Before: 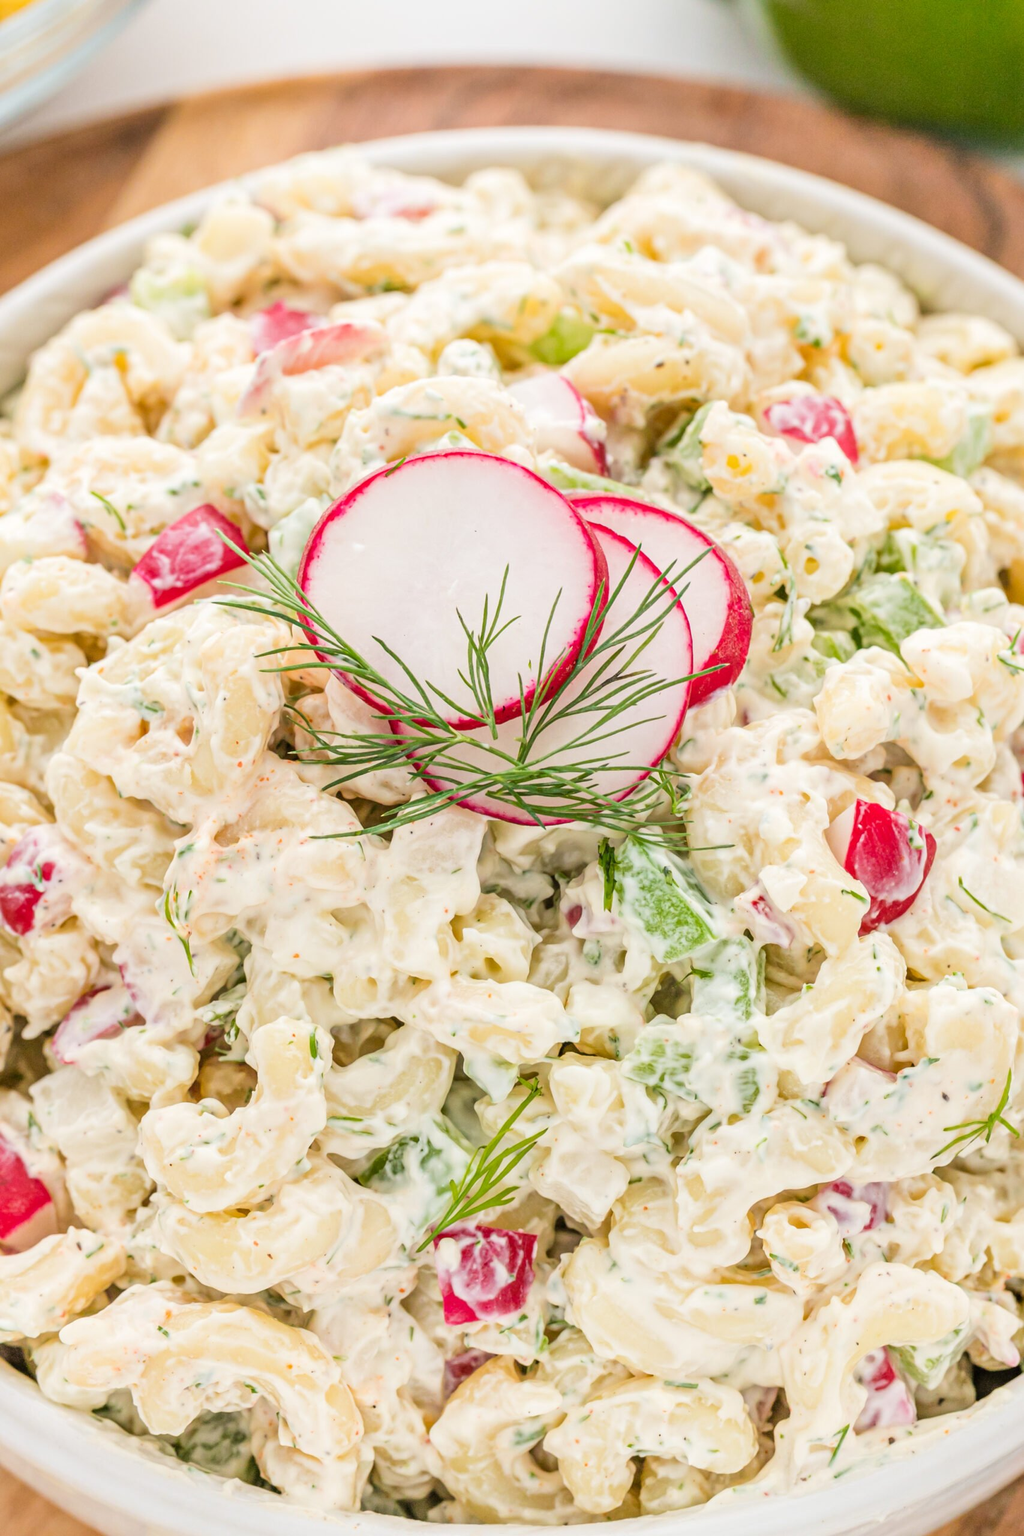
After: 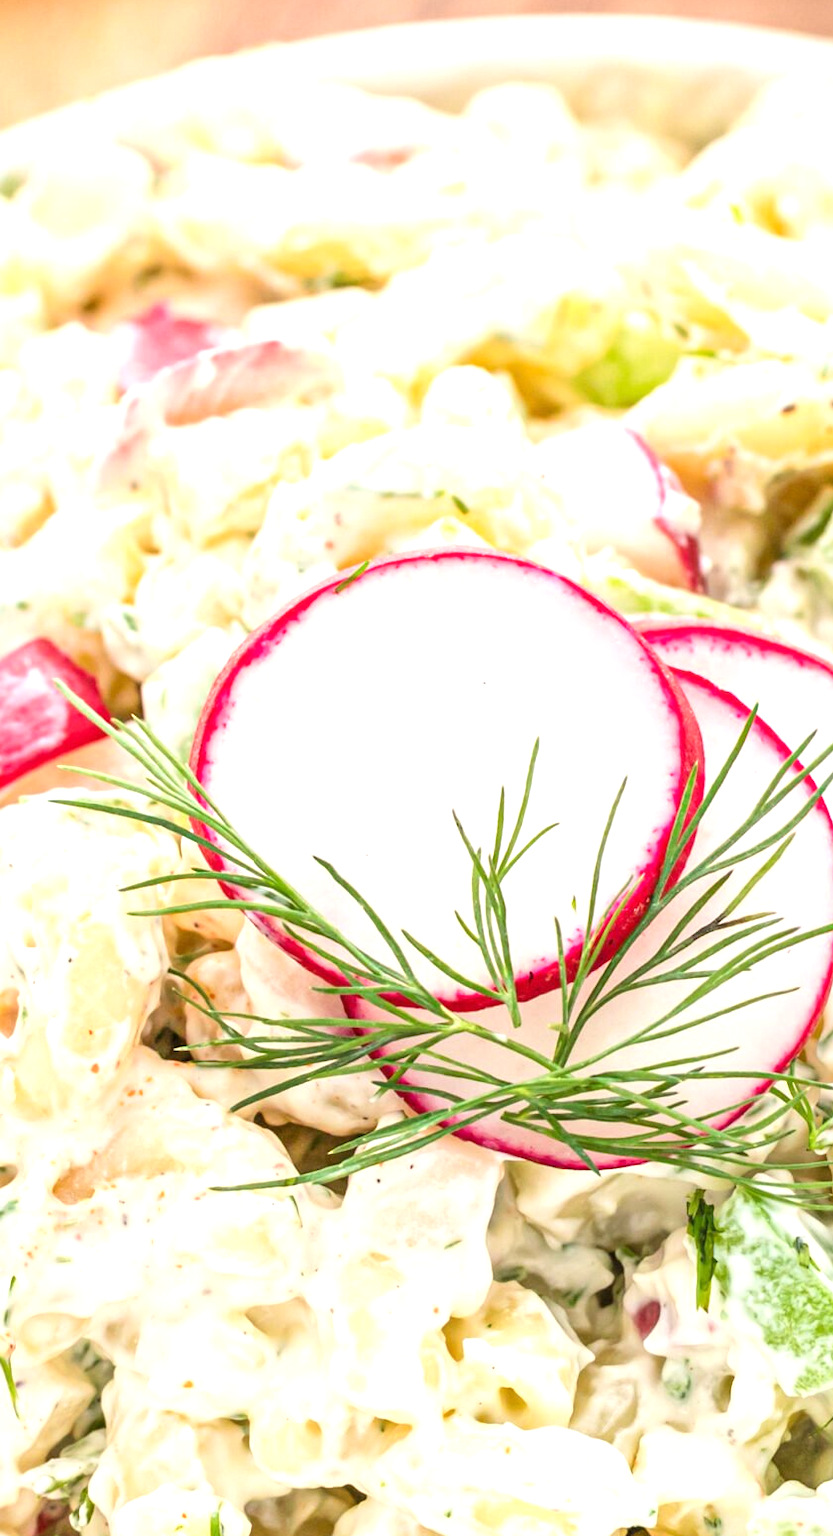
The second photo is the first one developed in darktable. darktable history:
exposure: exposure 0.636 EV, compensate highlight preservation false
crop: left 17.863%, top 7.665%, right 32.834%, bottom 31.763%
